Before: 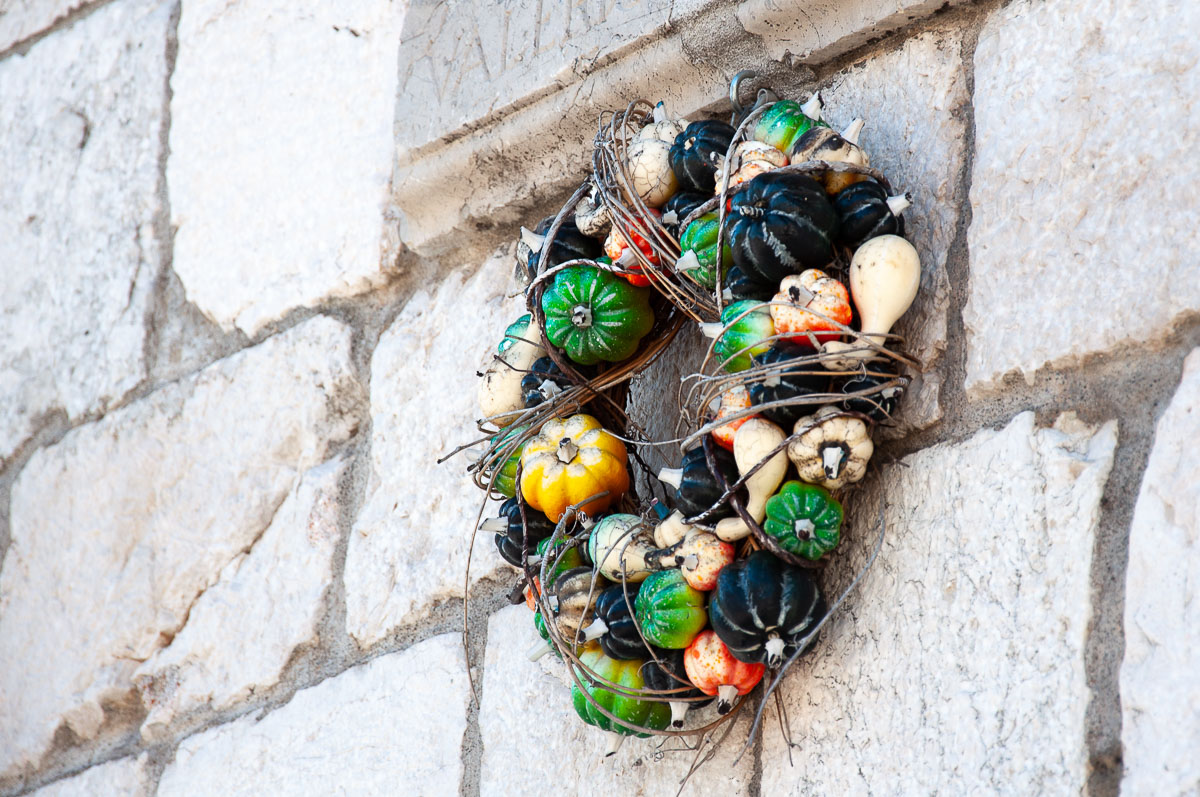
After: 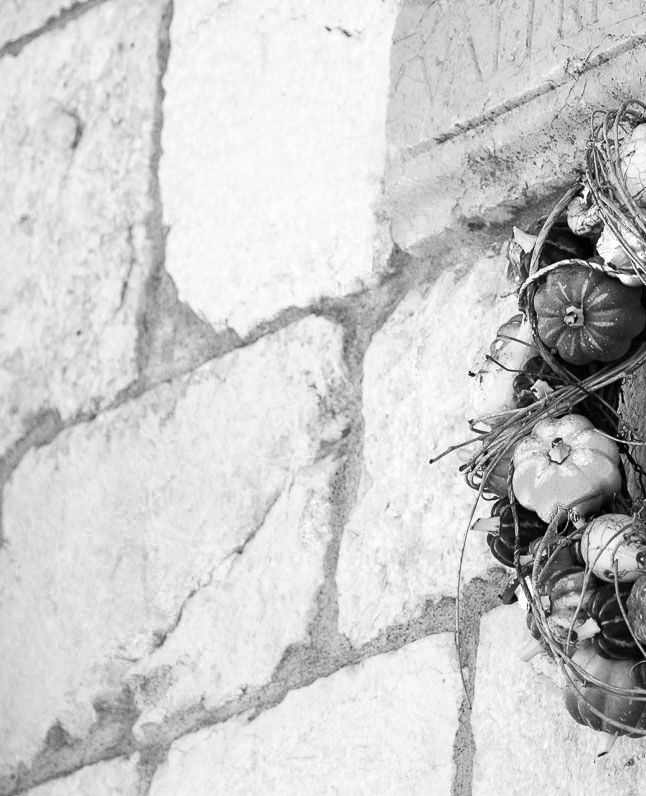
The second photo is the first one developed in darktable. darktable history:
crop: left 0.711%, right 45.398%, bottom 0.085%
color zones: curves: ch0 [(0.004, 0.588) (0.116, 0.636) (0.259, 0.476) (0.423, 0.464) (0.75, 0.5)]; ch1 [(0, 0) (0.143, 0) (0.286, 0) (0.429, 0) (0.571, 0) (0.714, 0) (0.857, 0)], mix 102.06%
levels: white 99.92%
